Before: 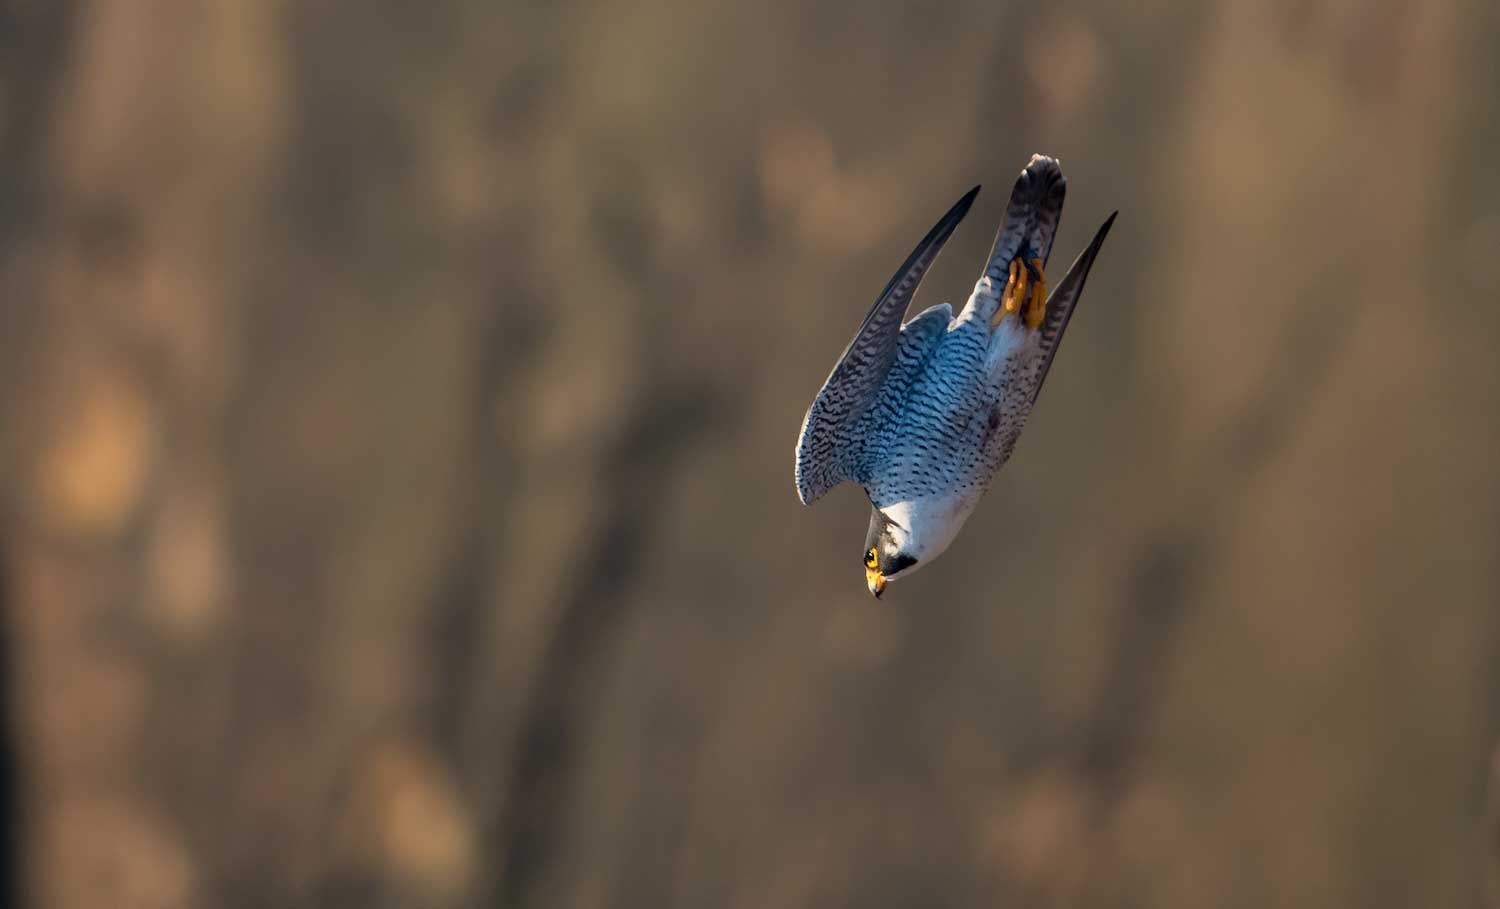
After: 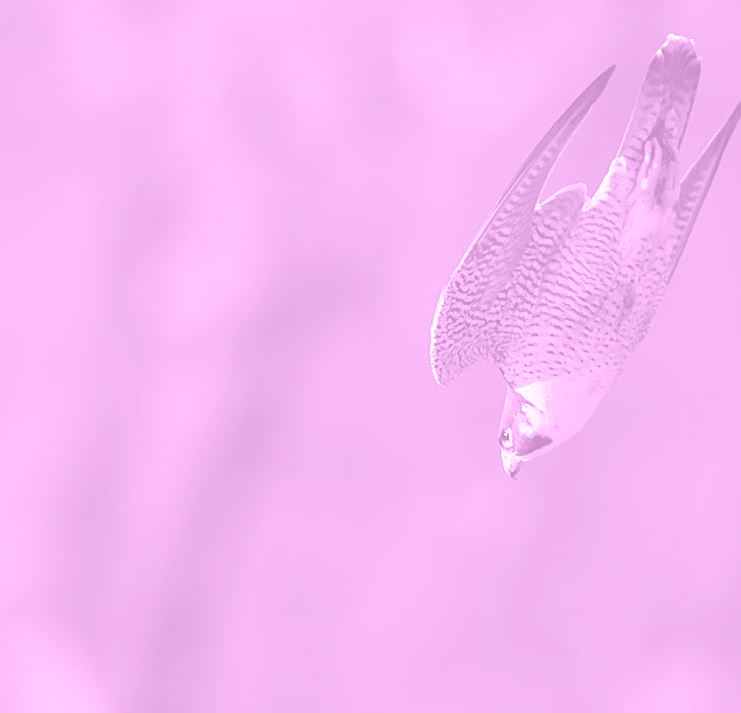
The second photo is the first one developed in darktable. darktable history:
sharpen: on, module defaults
crop and rotate: angle 0.02°, left 24.353%, top 13.219%, right 26.156%, bottom 8.224%
exposure: black level correction 0, exposure 0.877 EV, compensate exposure bias true, compensate highlight preservation false
color correction: highlights a* 1.59, highlights b* -1.7, saturation 2.48
colorize: hue 331.2°, saturation 69%, source mix 30.28%, lightness 69.02%, version 1
